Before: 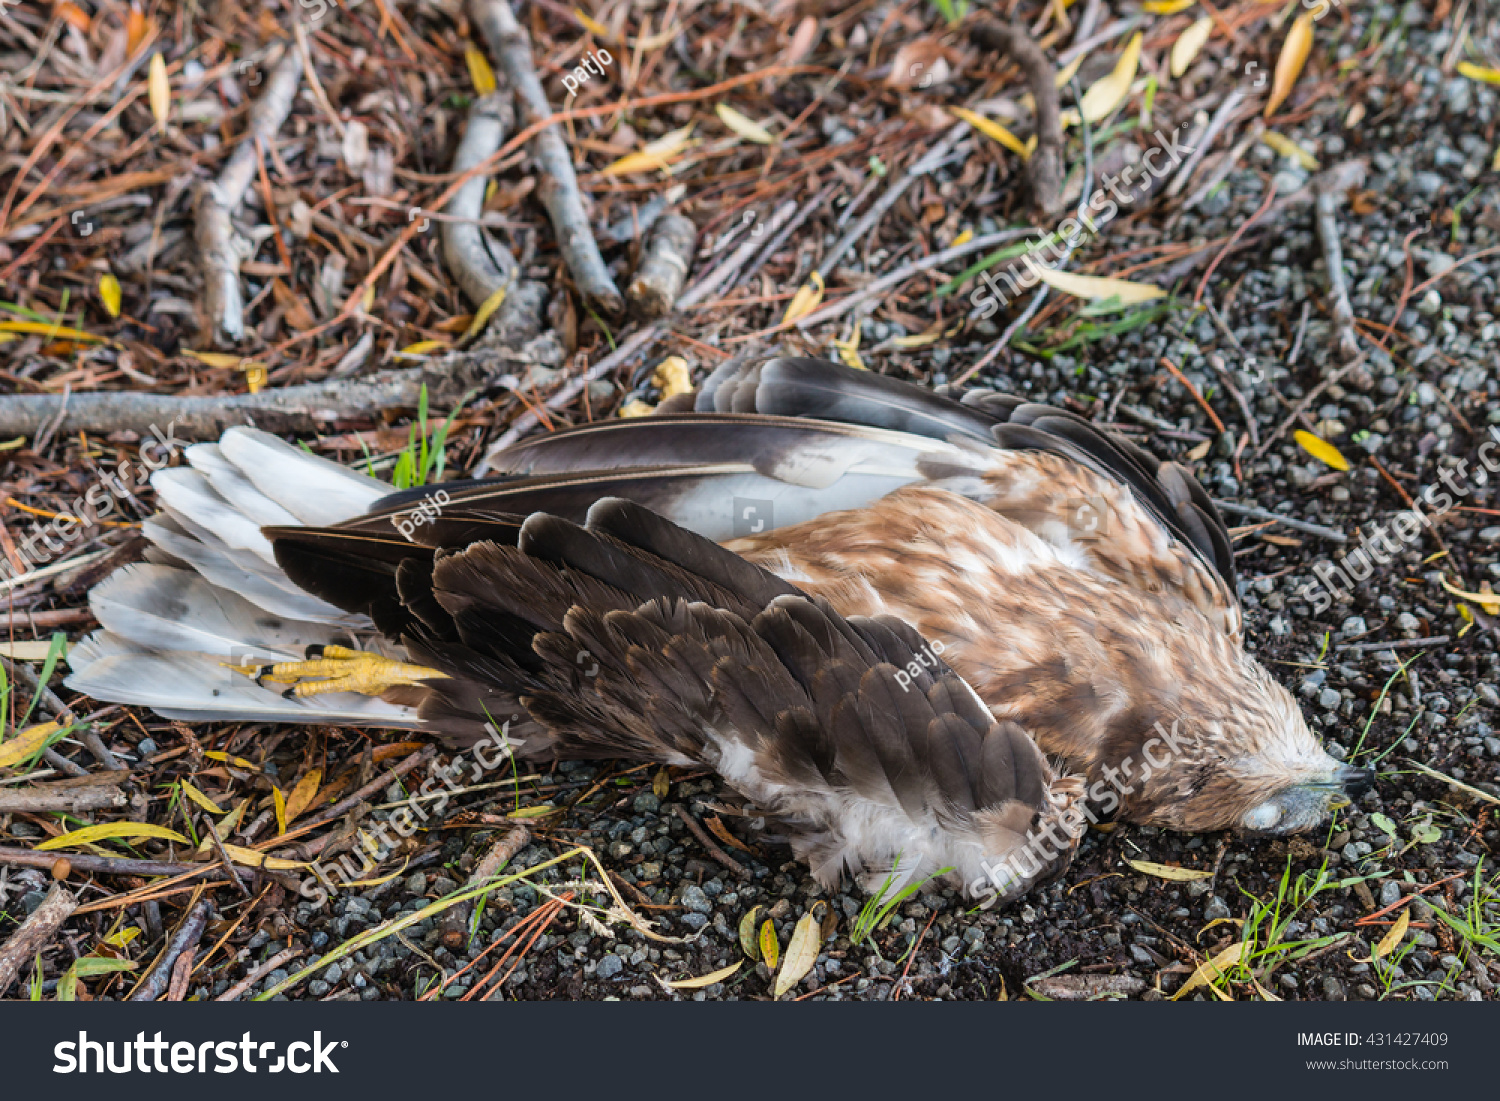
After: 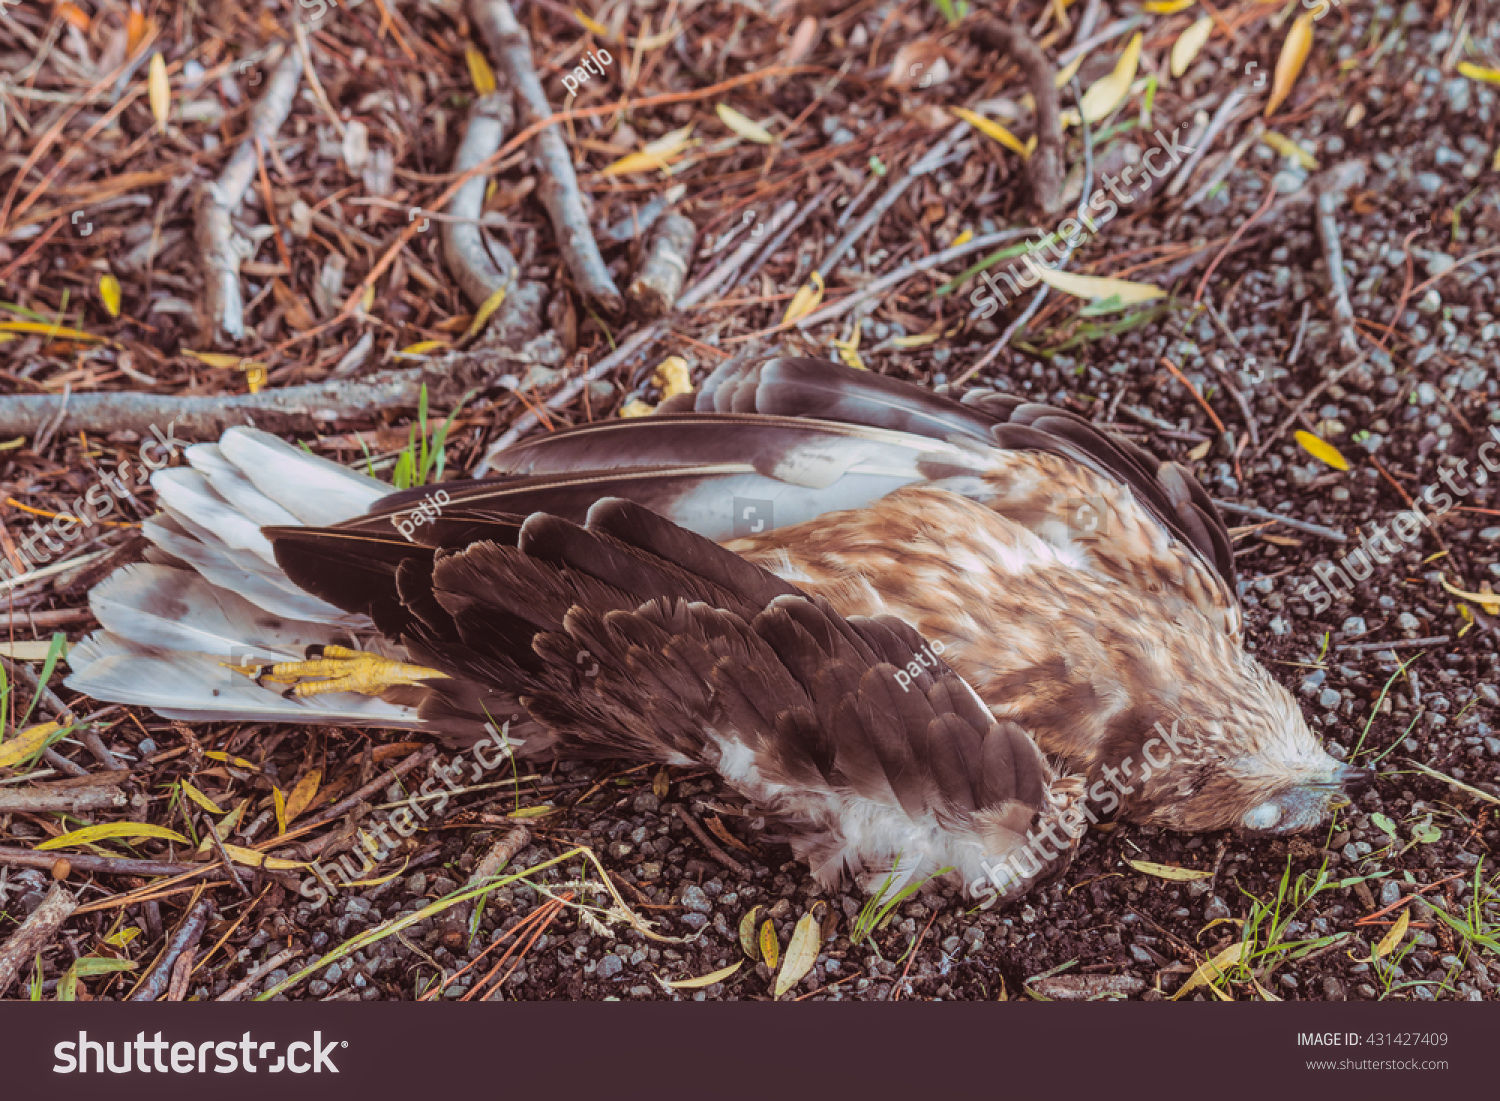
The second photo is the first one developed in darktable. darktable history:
split-toning: highlights › hue 298.8°, highlights › saturation 0.73, compress 41.76%
local contrast: highlights 48%, shadows 0%, detail 100%
